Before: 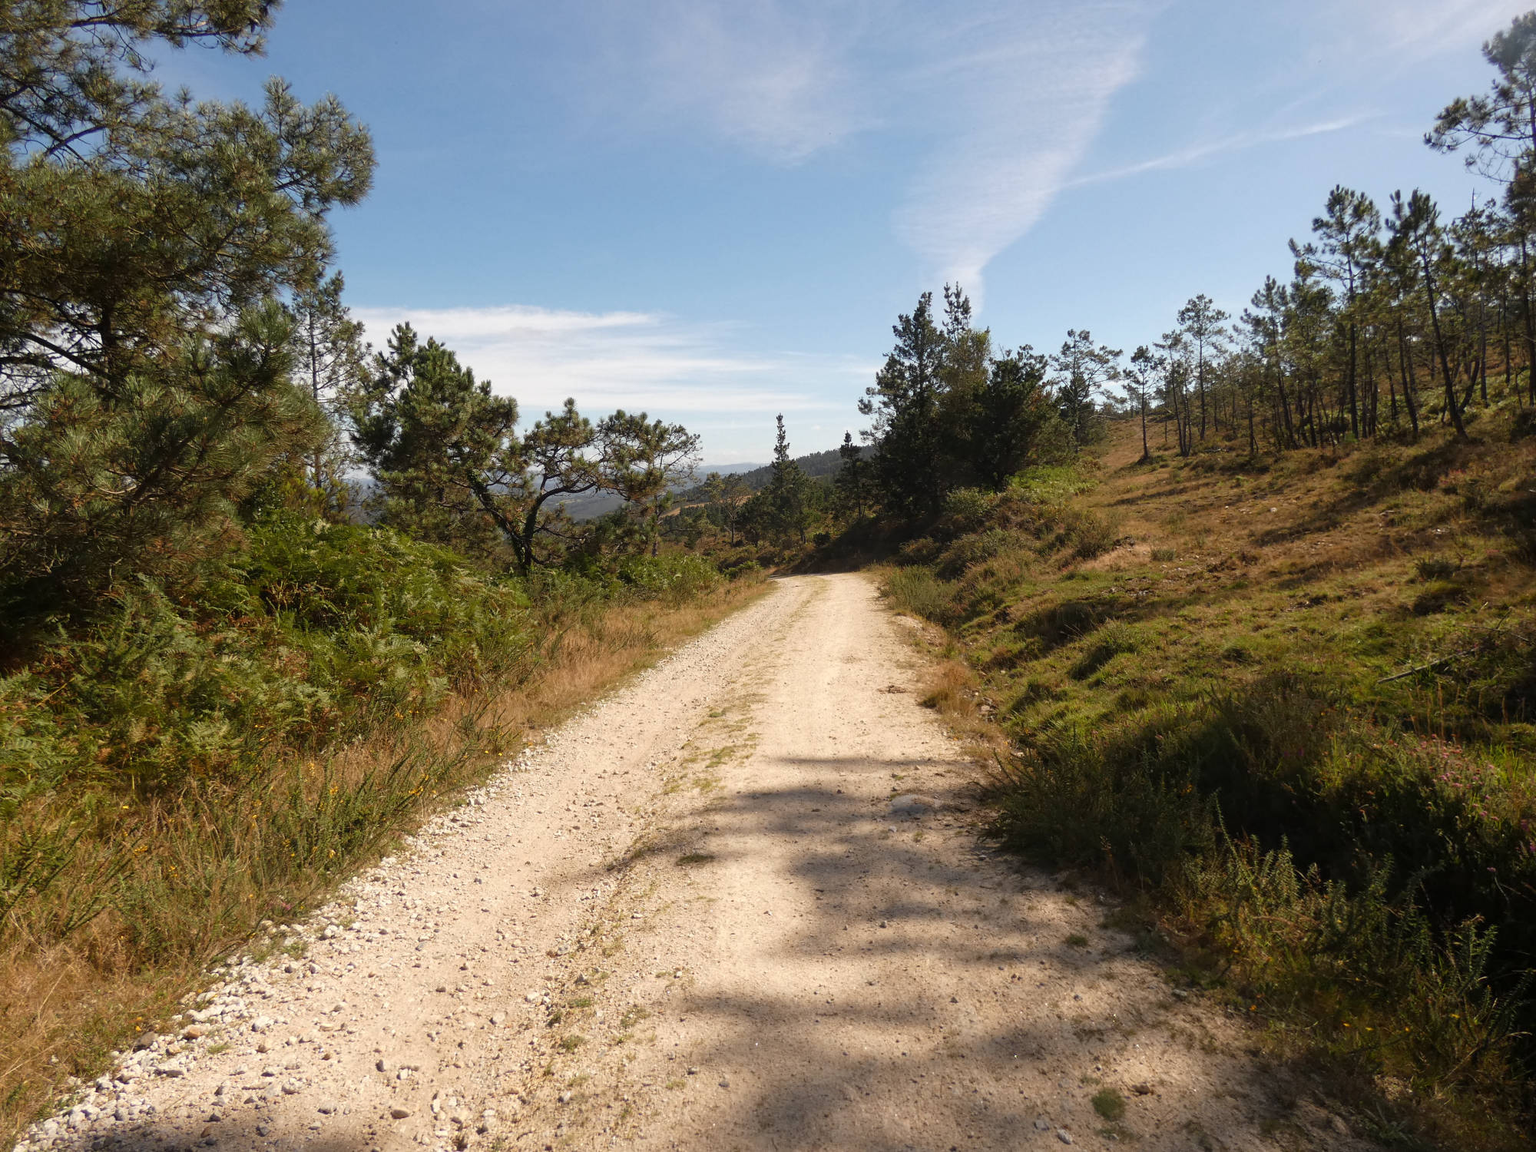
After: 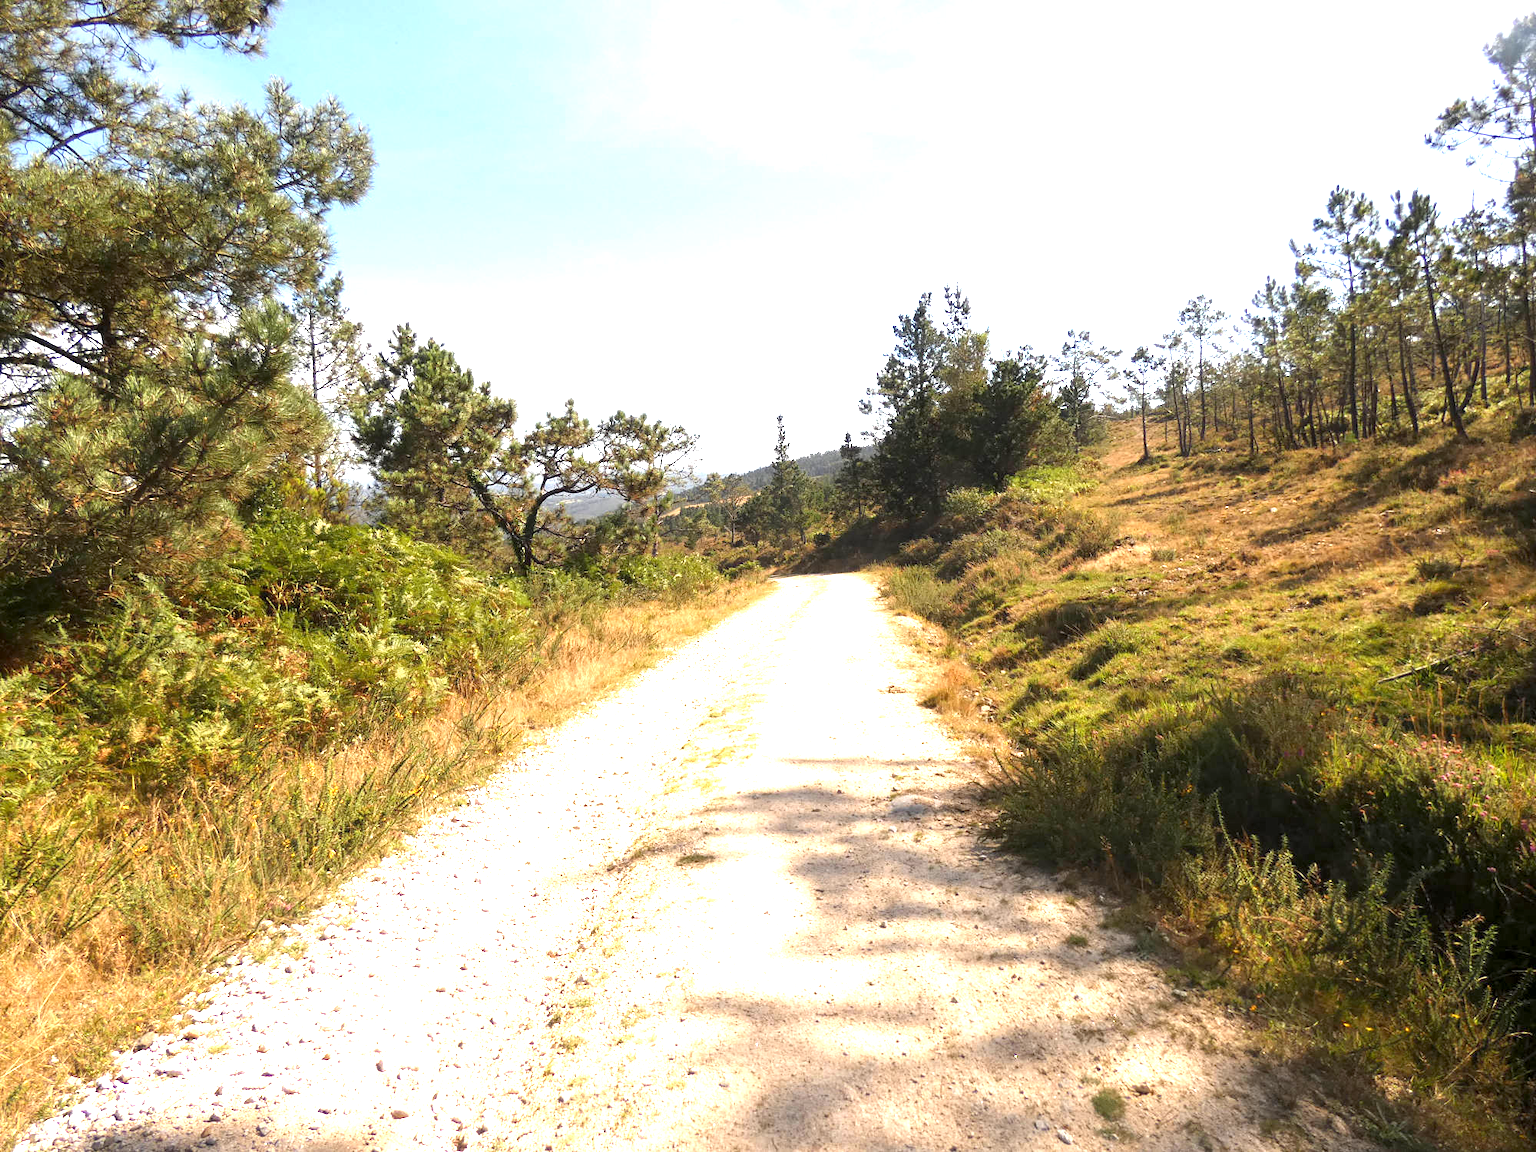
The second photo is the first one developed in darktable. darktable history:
exposure: black level correction 0.001, exposure 1.736 EV, compensate exposure bias true, compensate highlight preservation false
